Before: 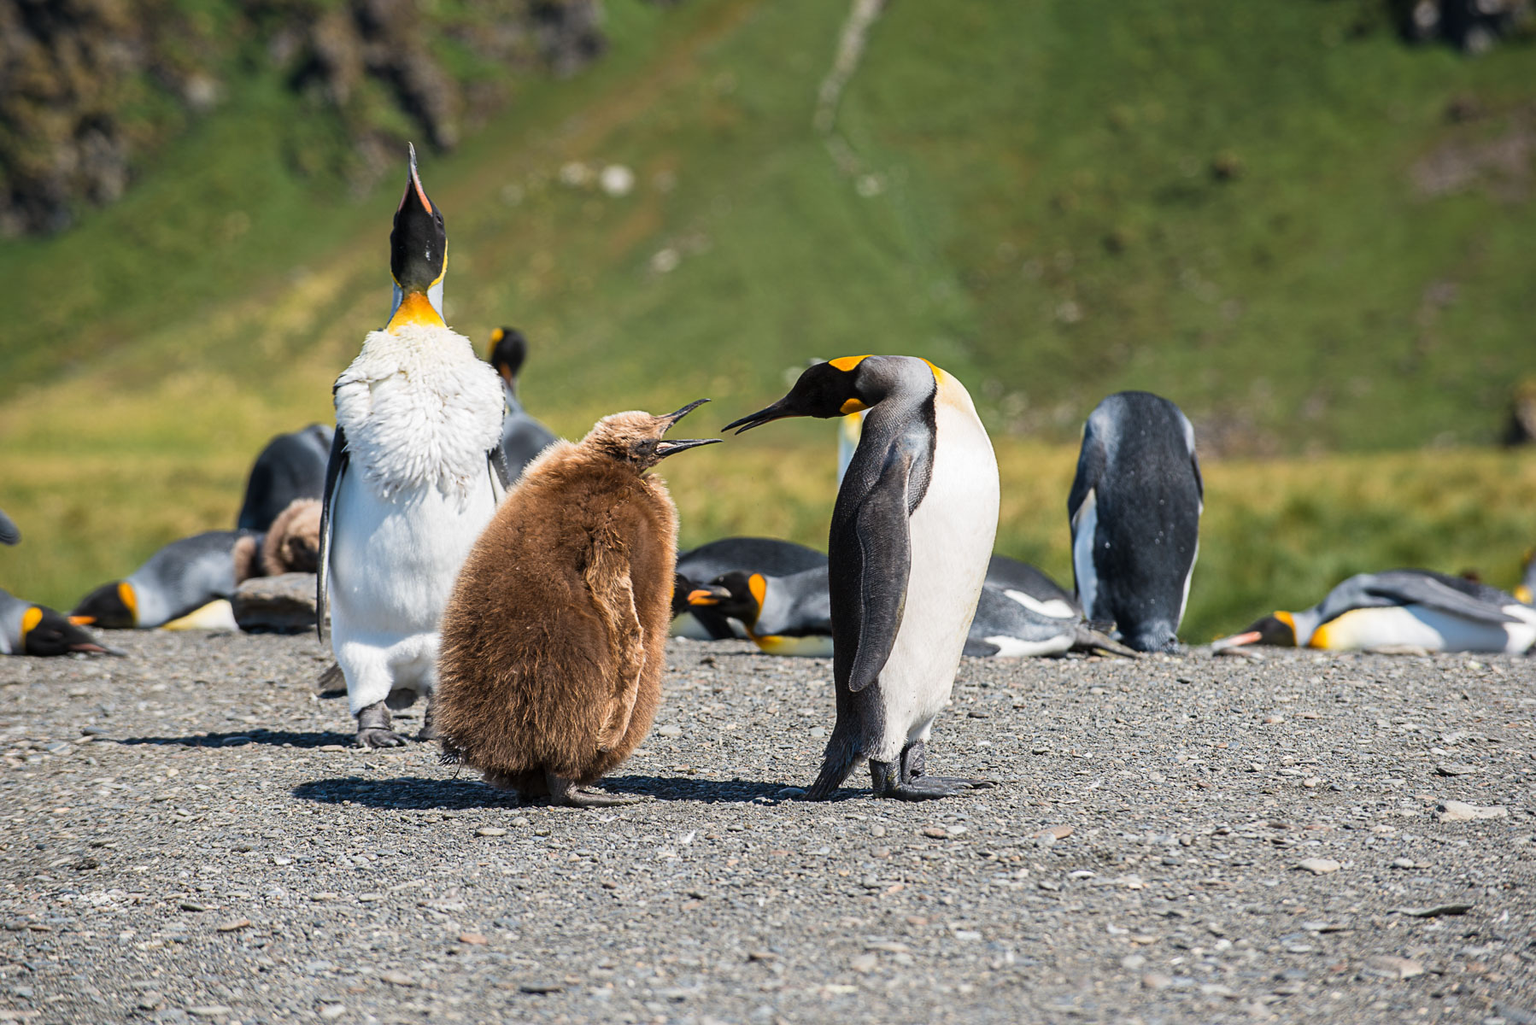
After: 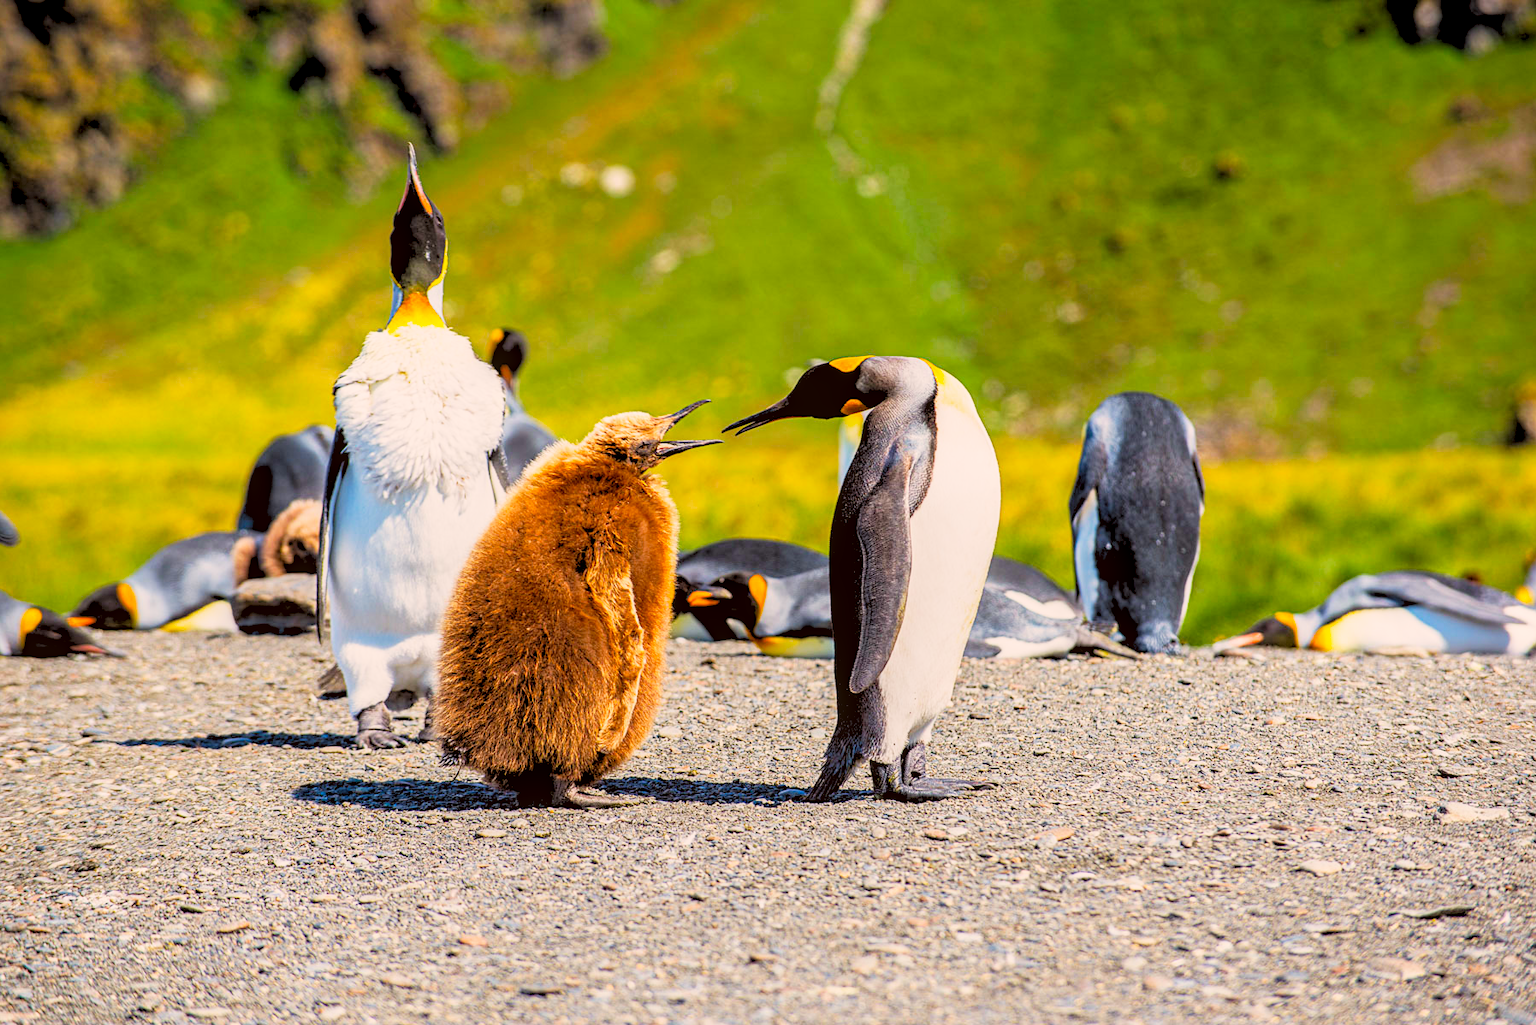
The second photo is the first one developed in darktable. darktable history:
crop and rotate: left 0.126%
color correction: highlights a* 6.27, highlights b* 8.19, shadows a* 5.94, shadows b* 7.23, saturation 0.9
rgb levels: preserve colors sum RGB, levels [[0.038, 0.433, 0.934], [0, 0.5, 1], [0, 0.5, 1]]
contrast brightness saturation: saturation 0.5
local contrast: on, module defaults
color balance rgb: perceptual saturation grading › global saturation 25%, global vibrance 20%
base curve: curves: ch0 [(0, 0) (0.088, 0.125) (0.176, 0.251) (0.354, 0.501) (0.613, 0.749) (1, 0.877)], preserve colors none
